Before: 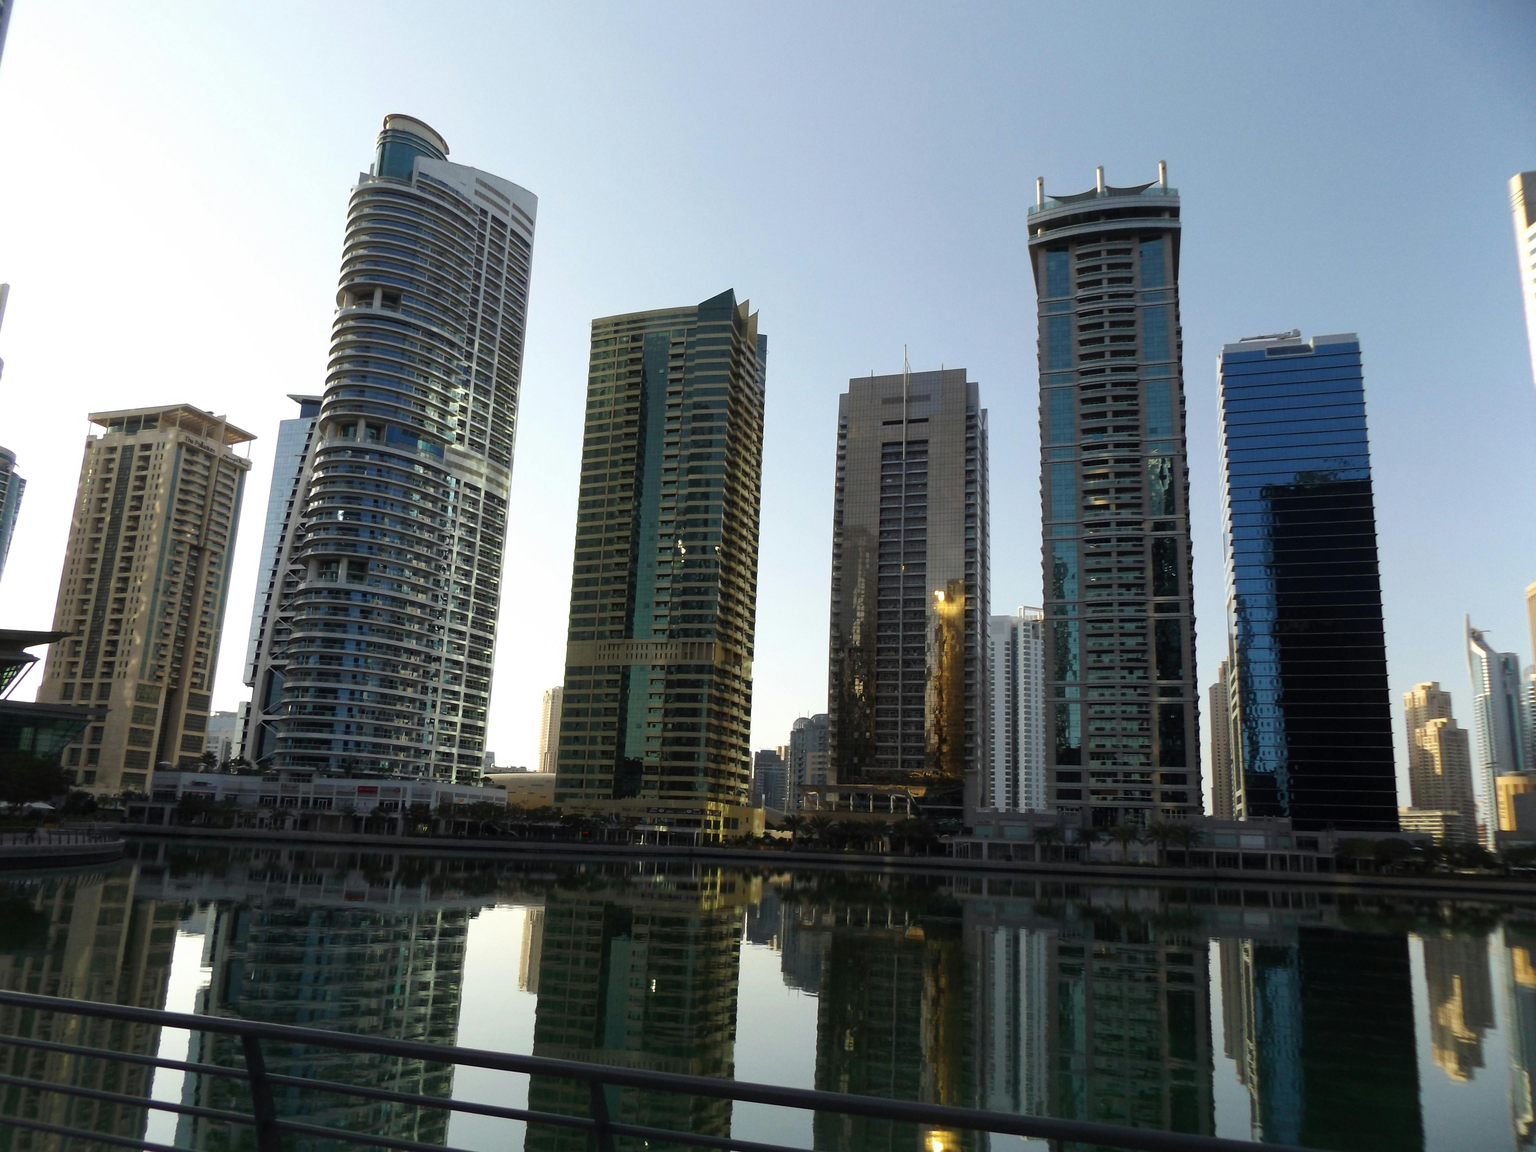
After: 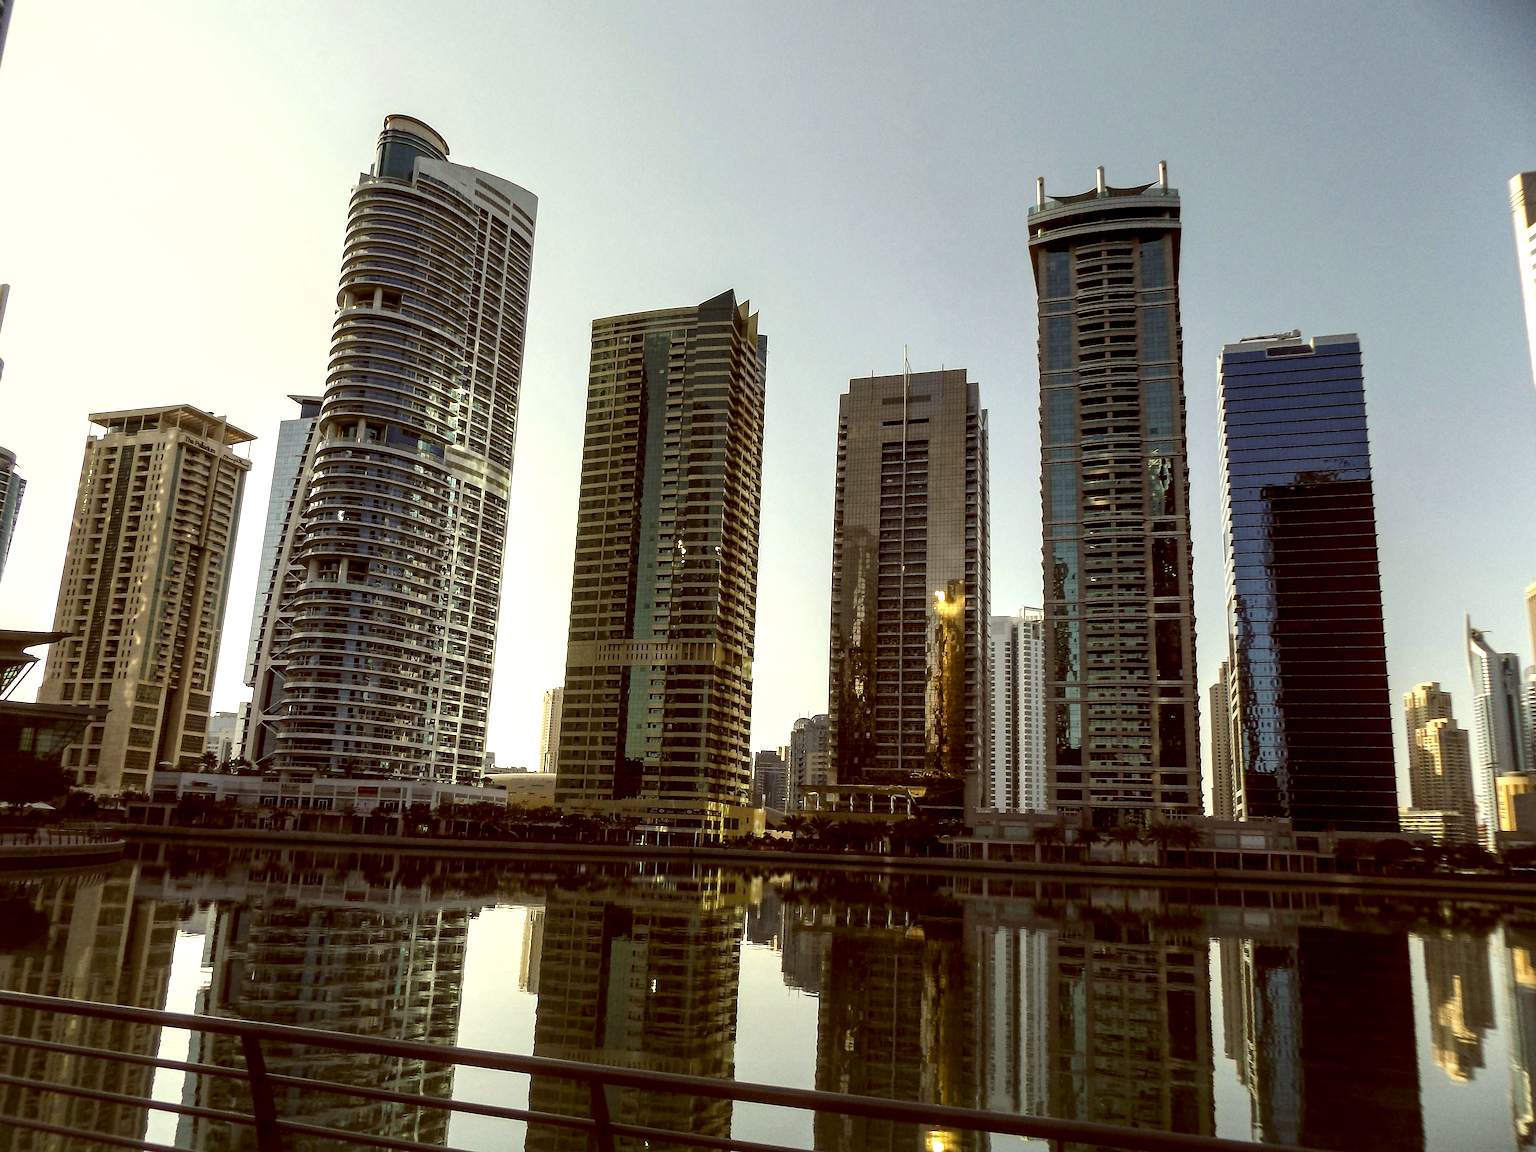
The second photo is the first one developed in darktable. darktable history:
sharpen: radius 1.4, amount 1.25, threshold 0.7
local contrast: highlights 65%, shadows 54%, detail 169%, midtone range 0.514
color balance: lift [1.001, 1.007, 1, 0.993], gamma [1.023, 1.026, 1.01, 0.974], gain [0.964, 1.059, 1.073, 0.927]
